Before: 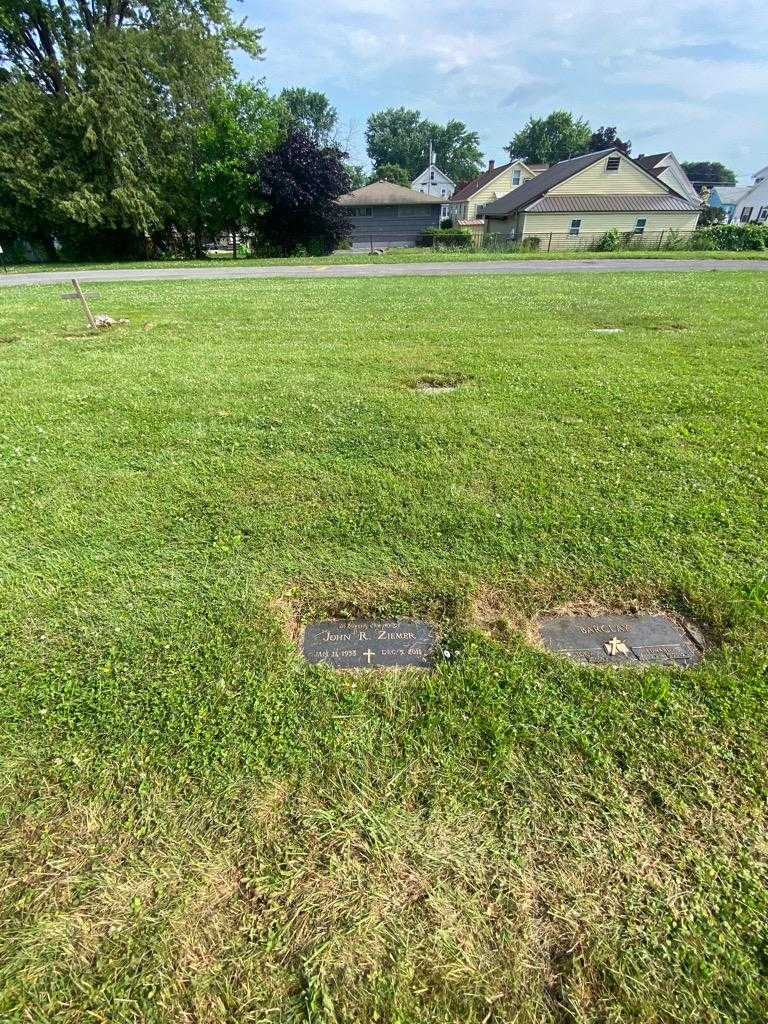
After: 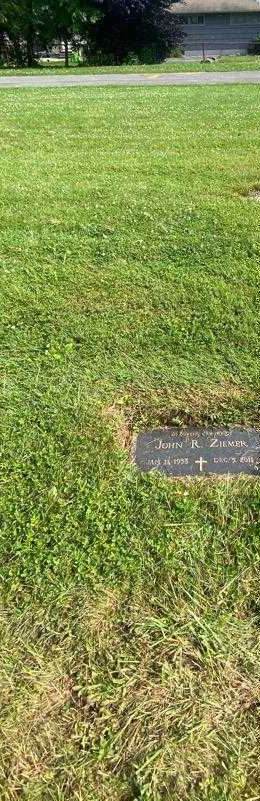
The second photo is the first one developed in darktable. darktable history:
crop and rotate: left 21.885%, top 18.798%, right 44.179%, bottom 2.967%
